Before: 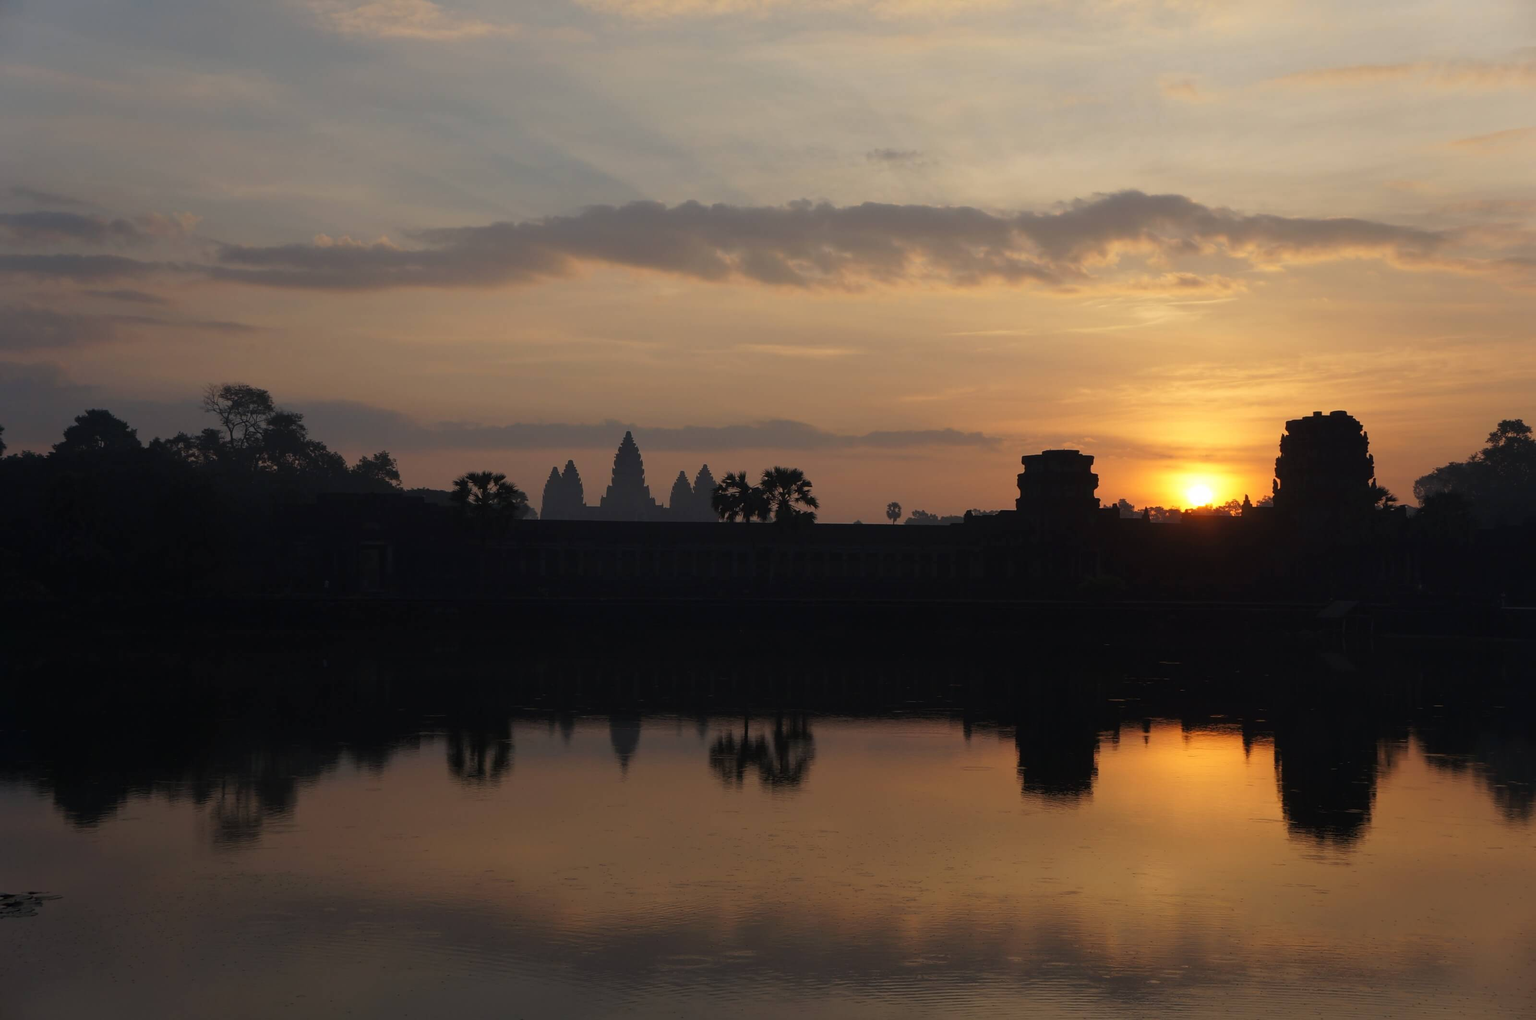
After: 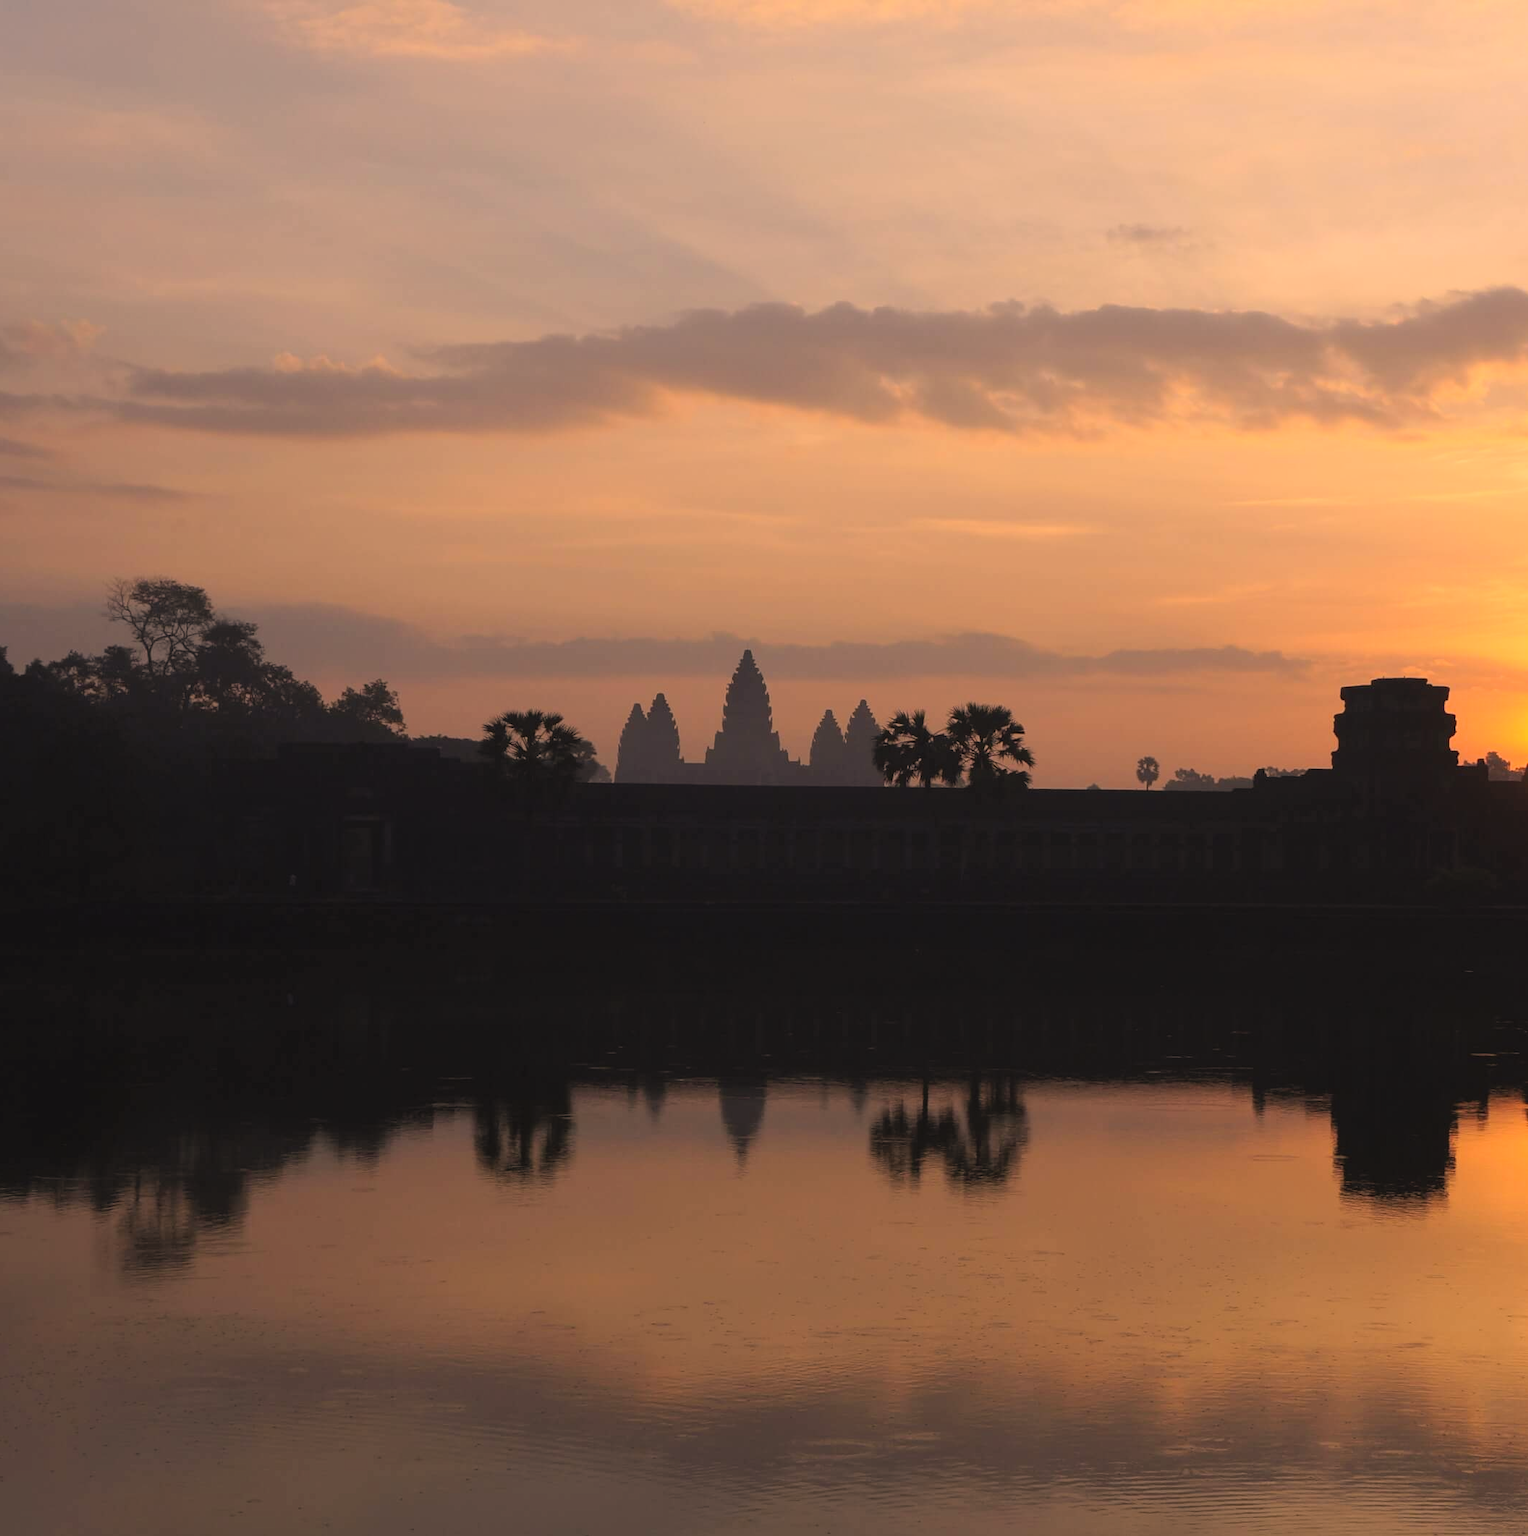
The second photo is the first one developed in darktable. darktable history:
color correction: highlights a* 17.49, highlights b* 18.86
crop and rotate: left 8.633%, right 25.347%
contrast brightness saturation: contrast 0.145, brightness 0.214
